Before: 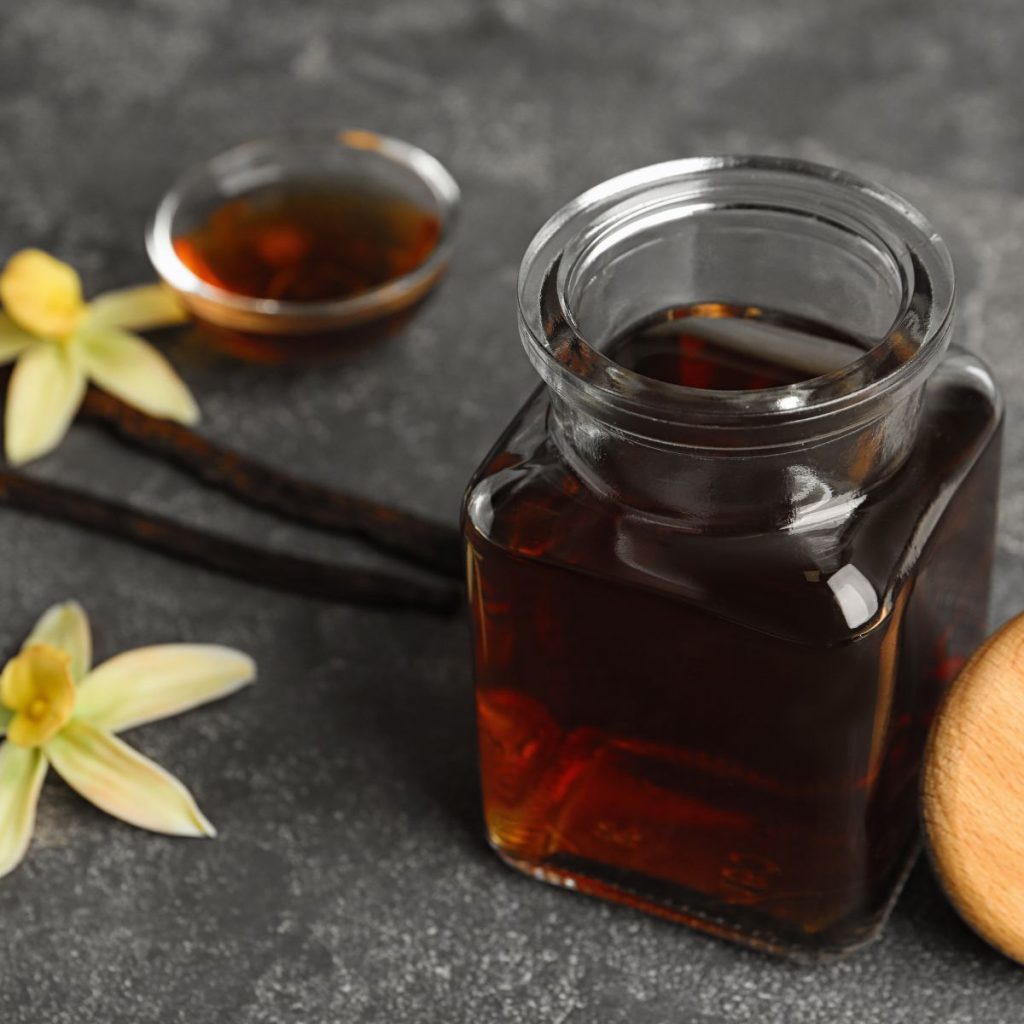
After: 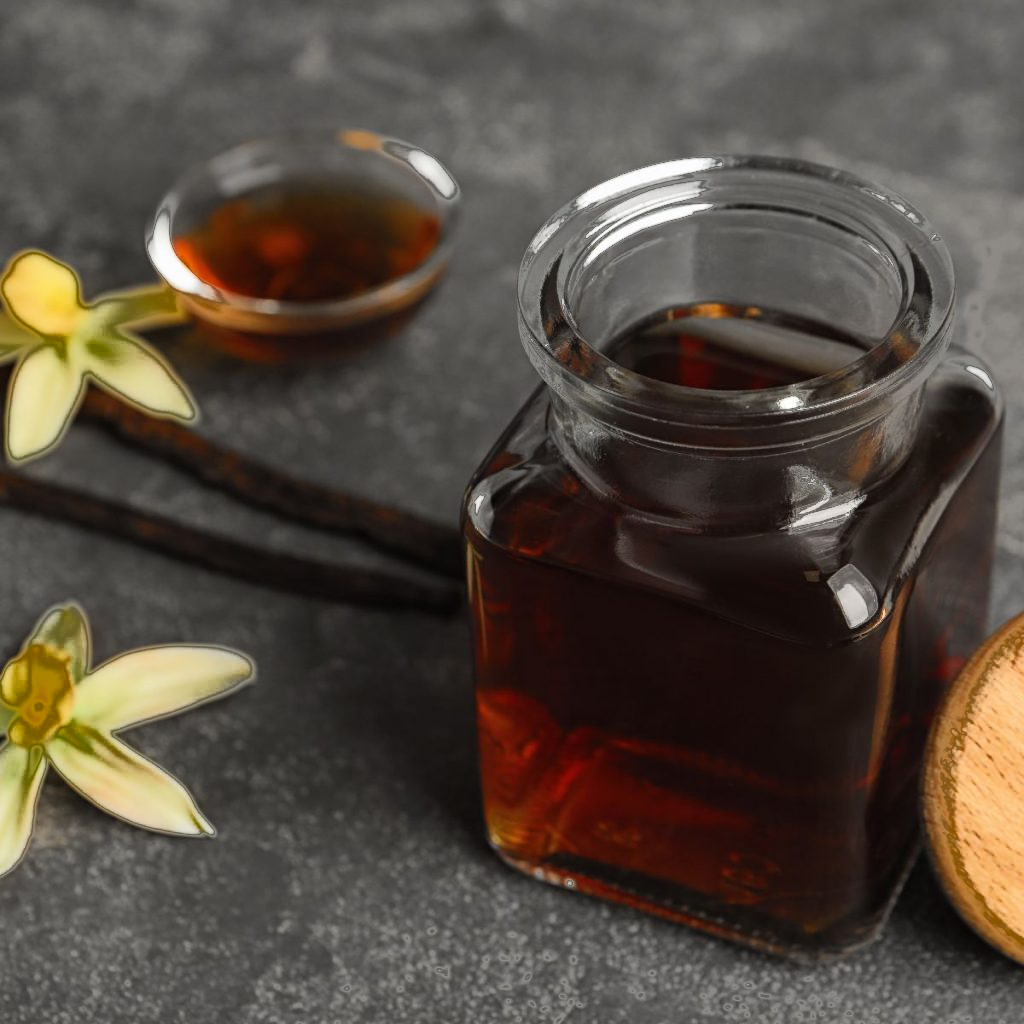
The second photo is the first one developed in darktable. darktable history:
fill light: exposure -0.73 EV, center 0.69, width 2.2
white balance: emerald 1
exposure: exposure 0.014 EV, compensate highlight preservation false
